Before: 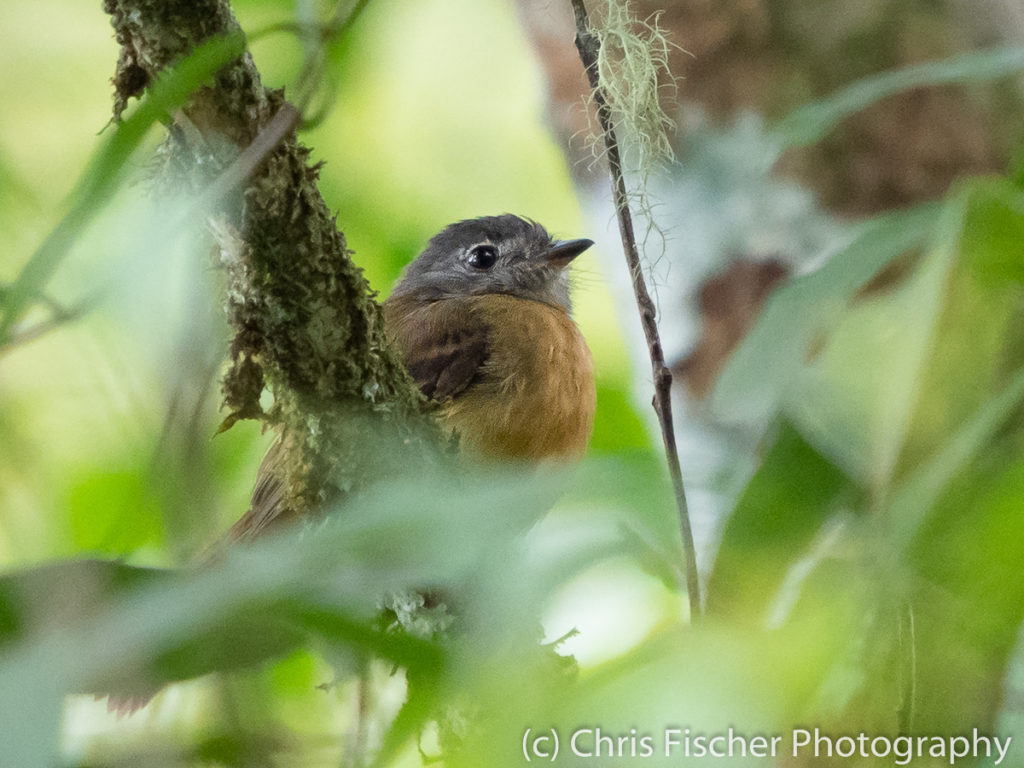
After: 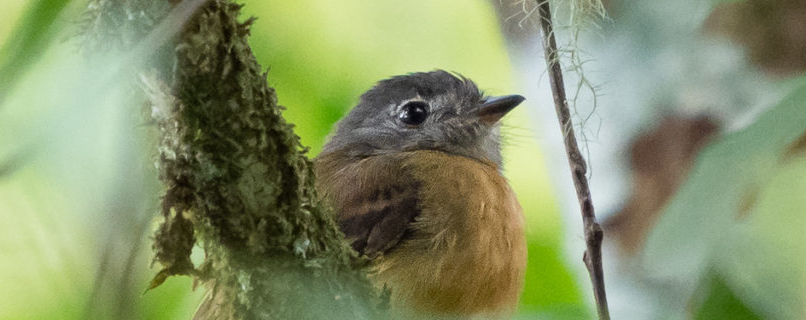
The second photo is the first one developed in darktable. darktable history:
crop: left 6.829%, top 18.757%, right 14.448%, bottom 39.531%
